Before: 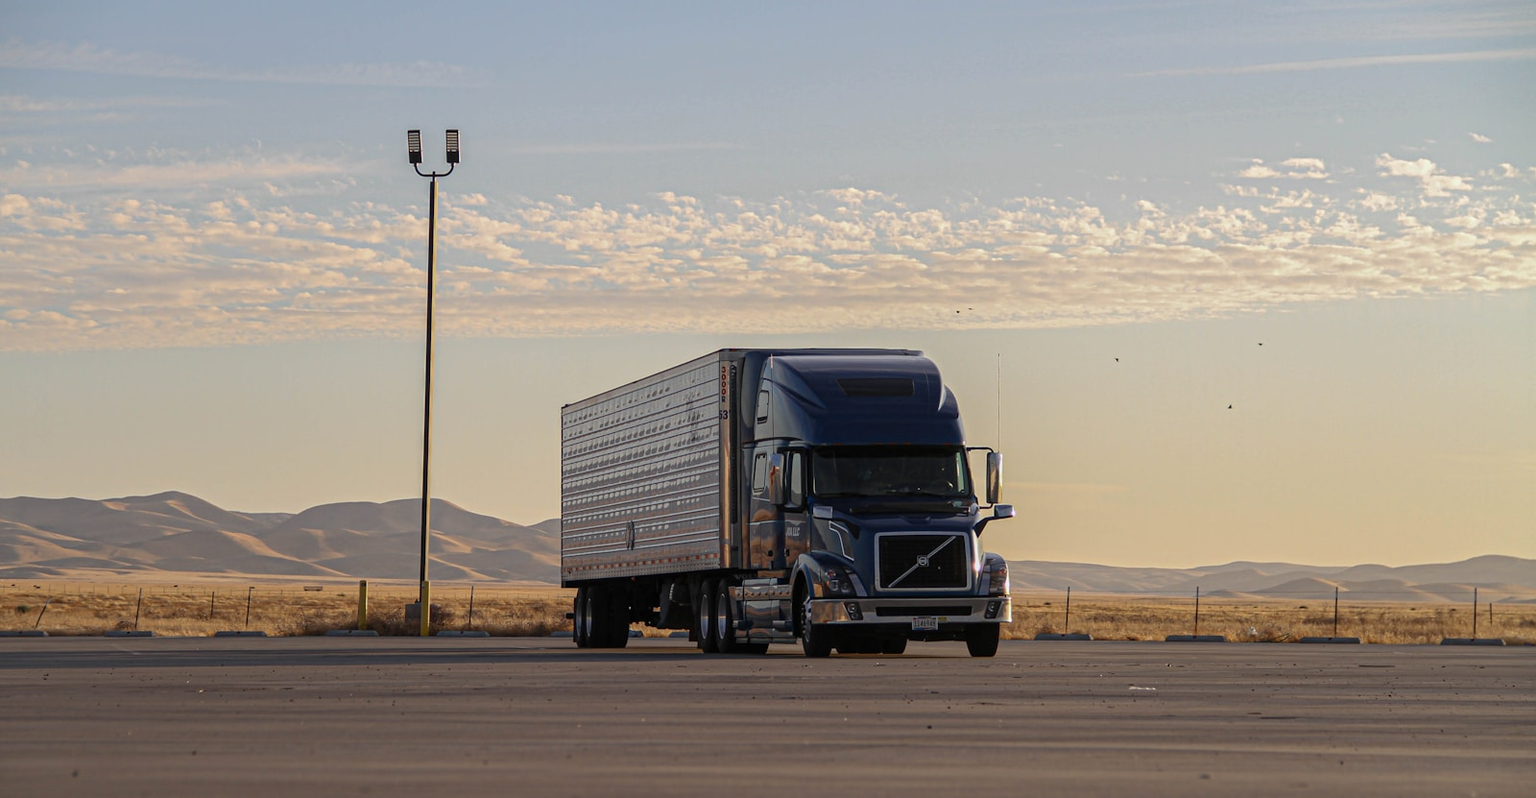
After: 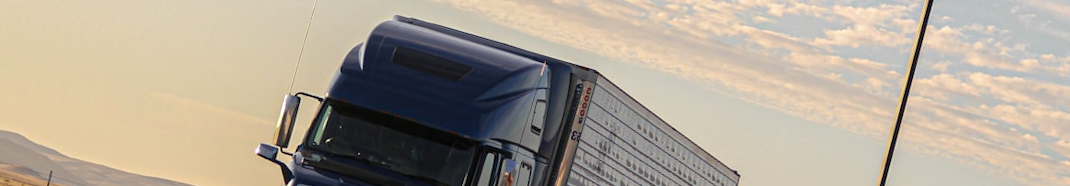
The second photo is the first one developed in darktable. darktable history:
crop and rotate: angle 16.12°, top 30.835%, bottom 35.653%
exposure: exposure 0.3 EV, compensate highlight preservation false
